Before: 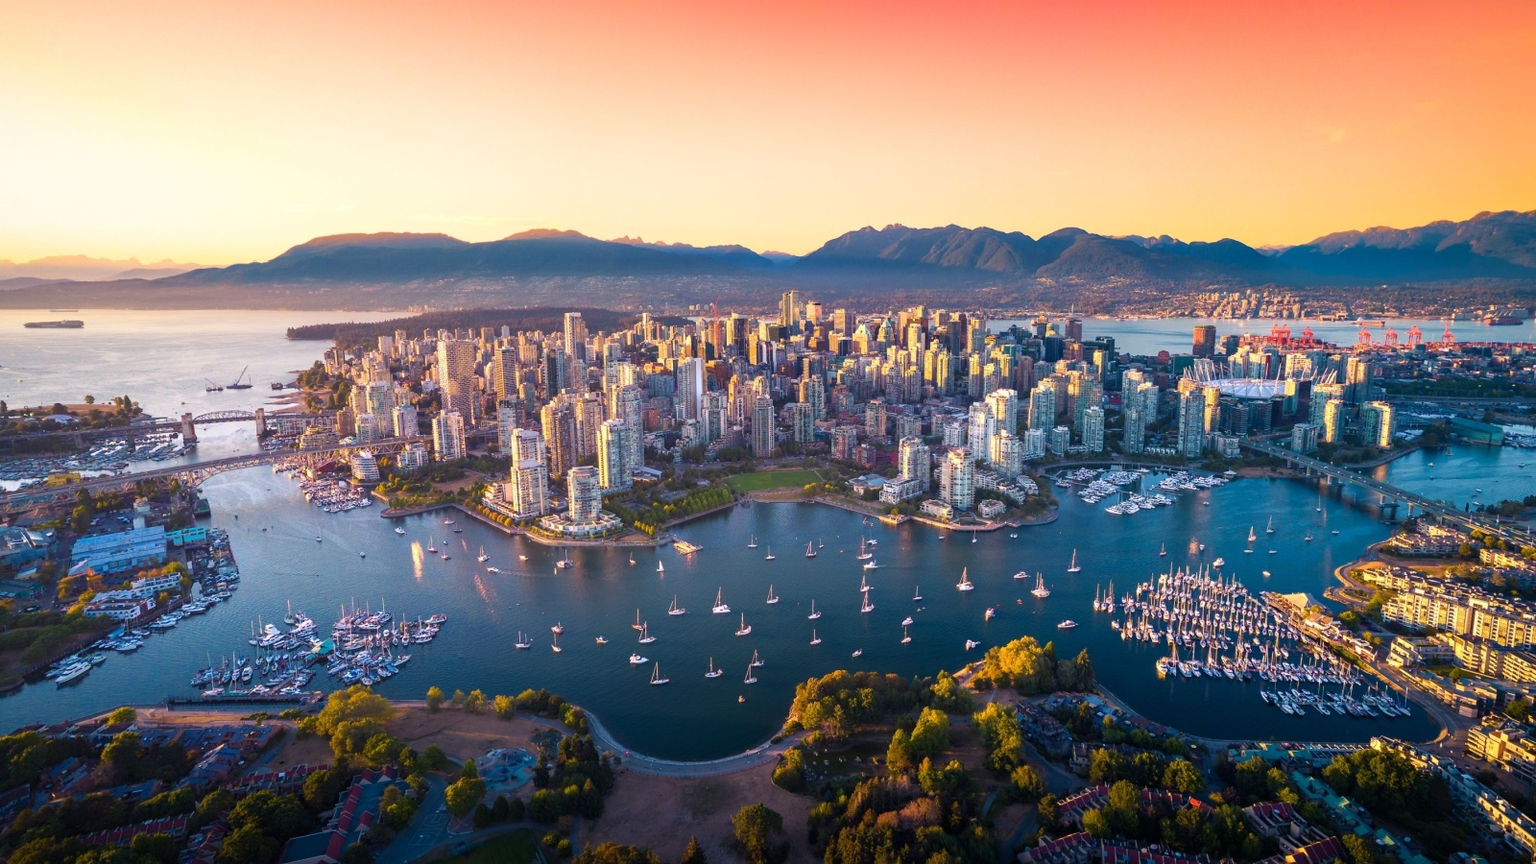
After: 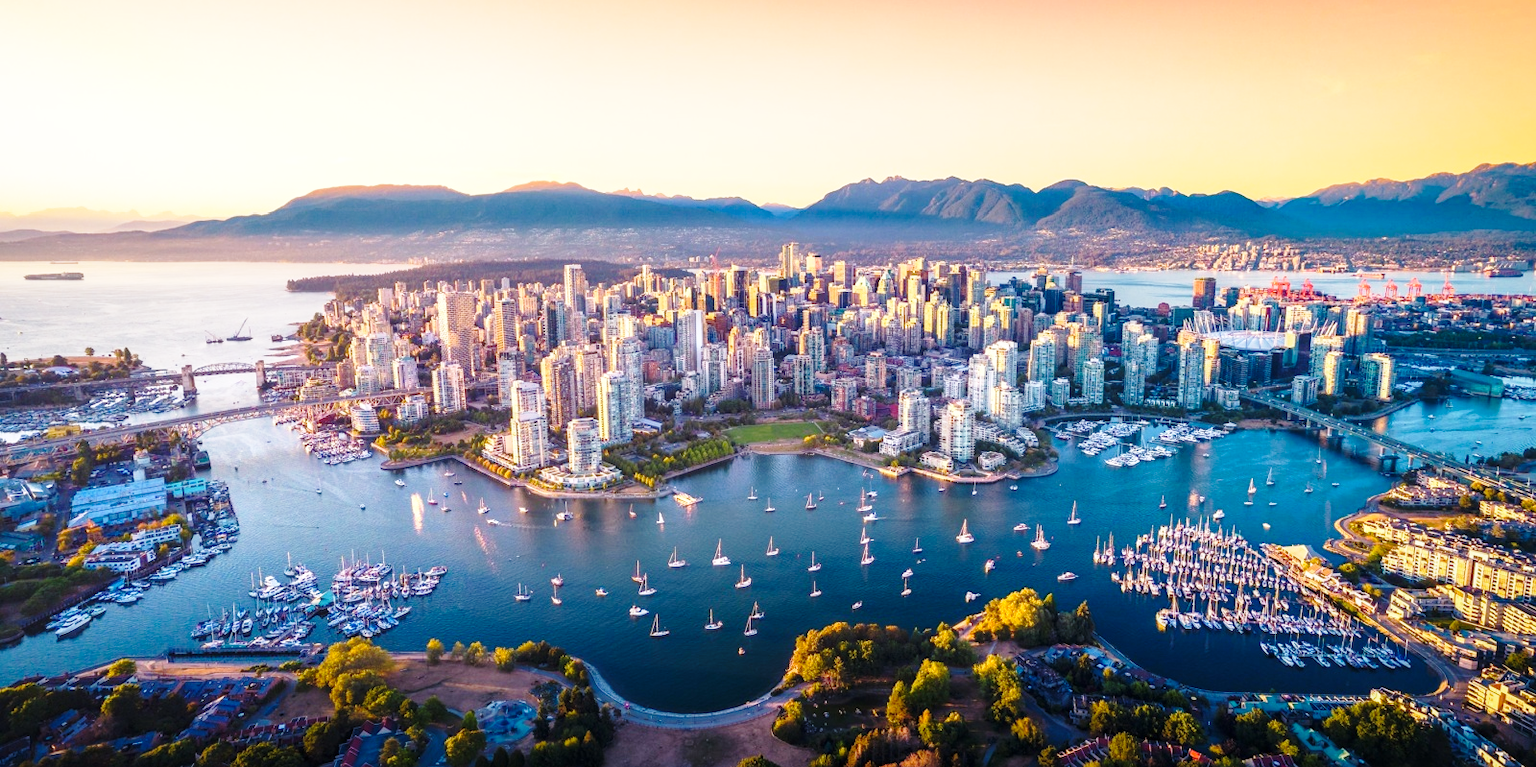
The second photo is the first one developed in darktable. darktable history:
local contrast: detail 117%
crop and rotate: top 5.609%, bottom 5.609%
base curve: curves: ch0 [(0, 0) (0.028, 0.03) (0.121, 0.232) (0.46, 0.748) (0.859, 0.968) (1, 1)], preserve colors none
